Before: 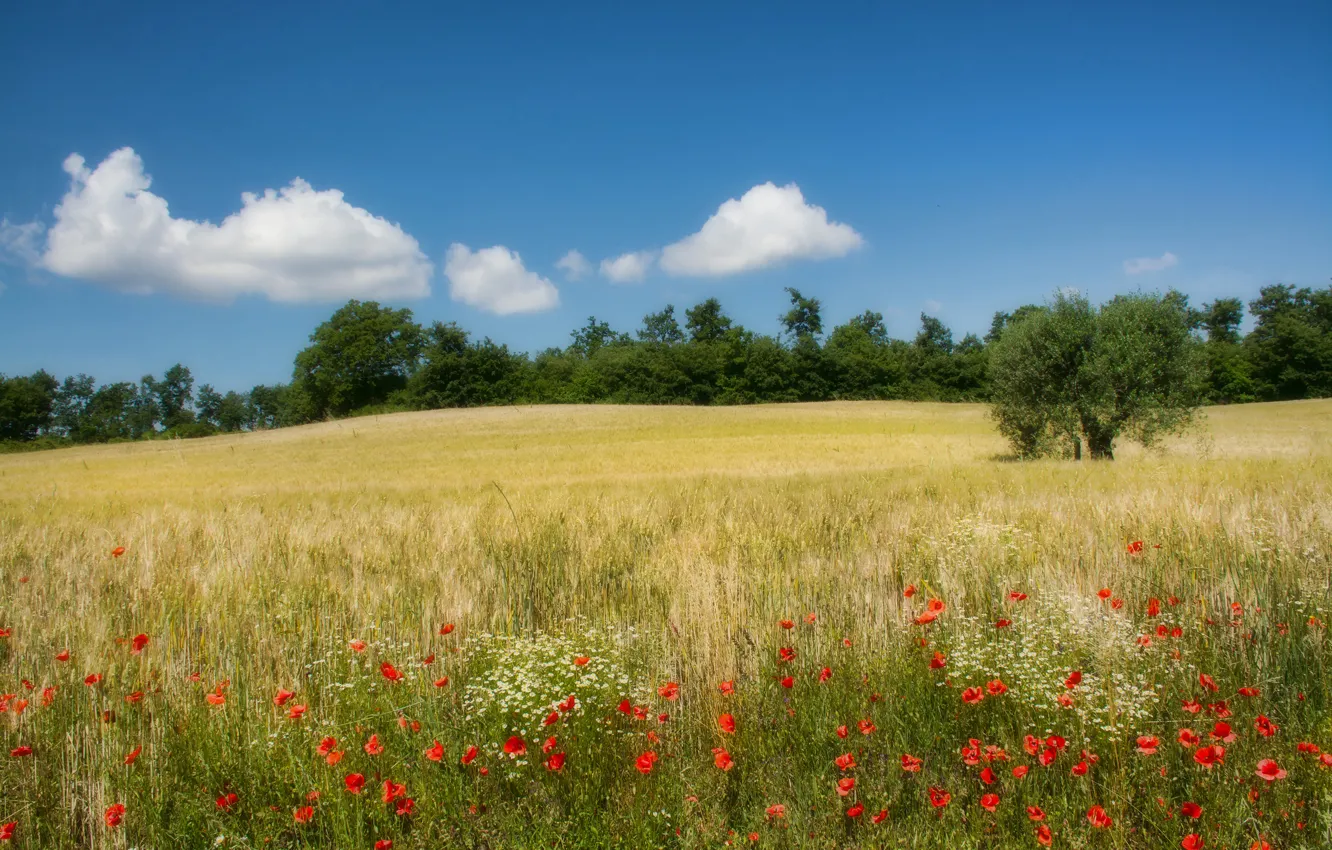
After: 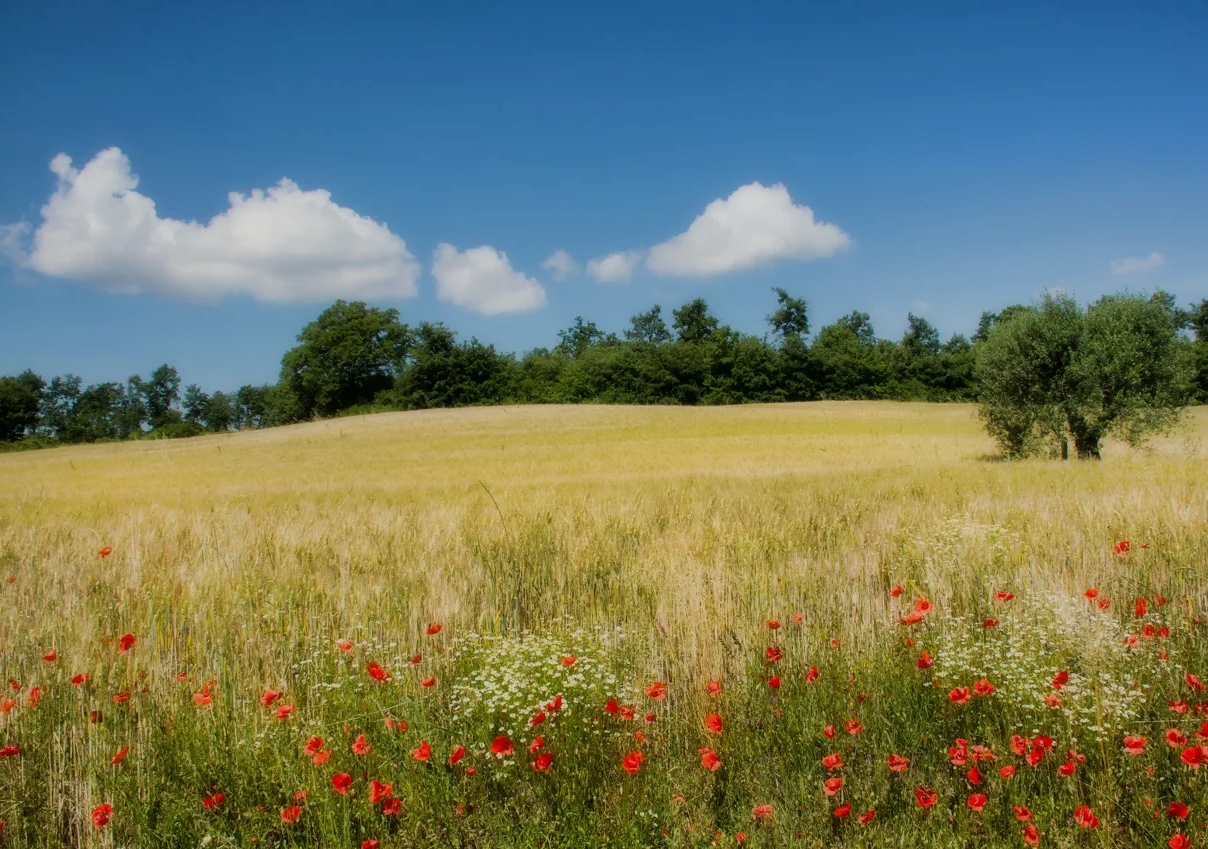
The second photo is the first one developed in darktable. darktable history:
crop and rotate: left 1.046%, right 8.203%
filmic rgb: black relative exposure -8.04 EV, white relative exposure 3.9 EV, hardness 4.26
